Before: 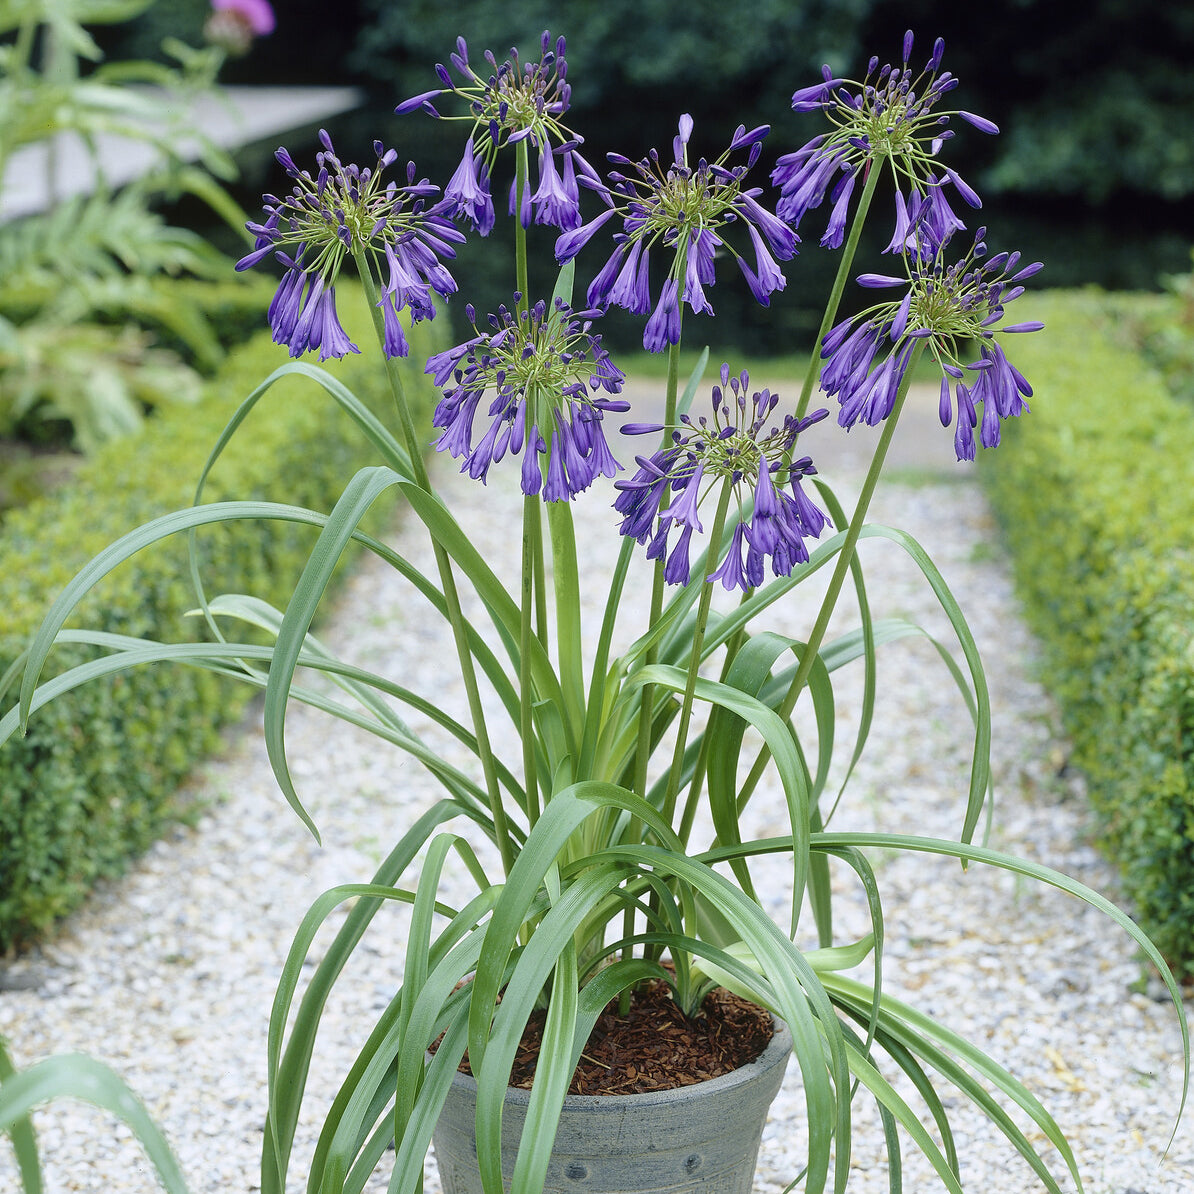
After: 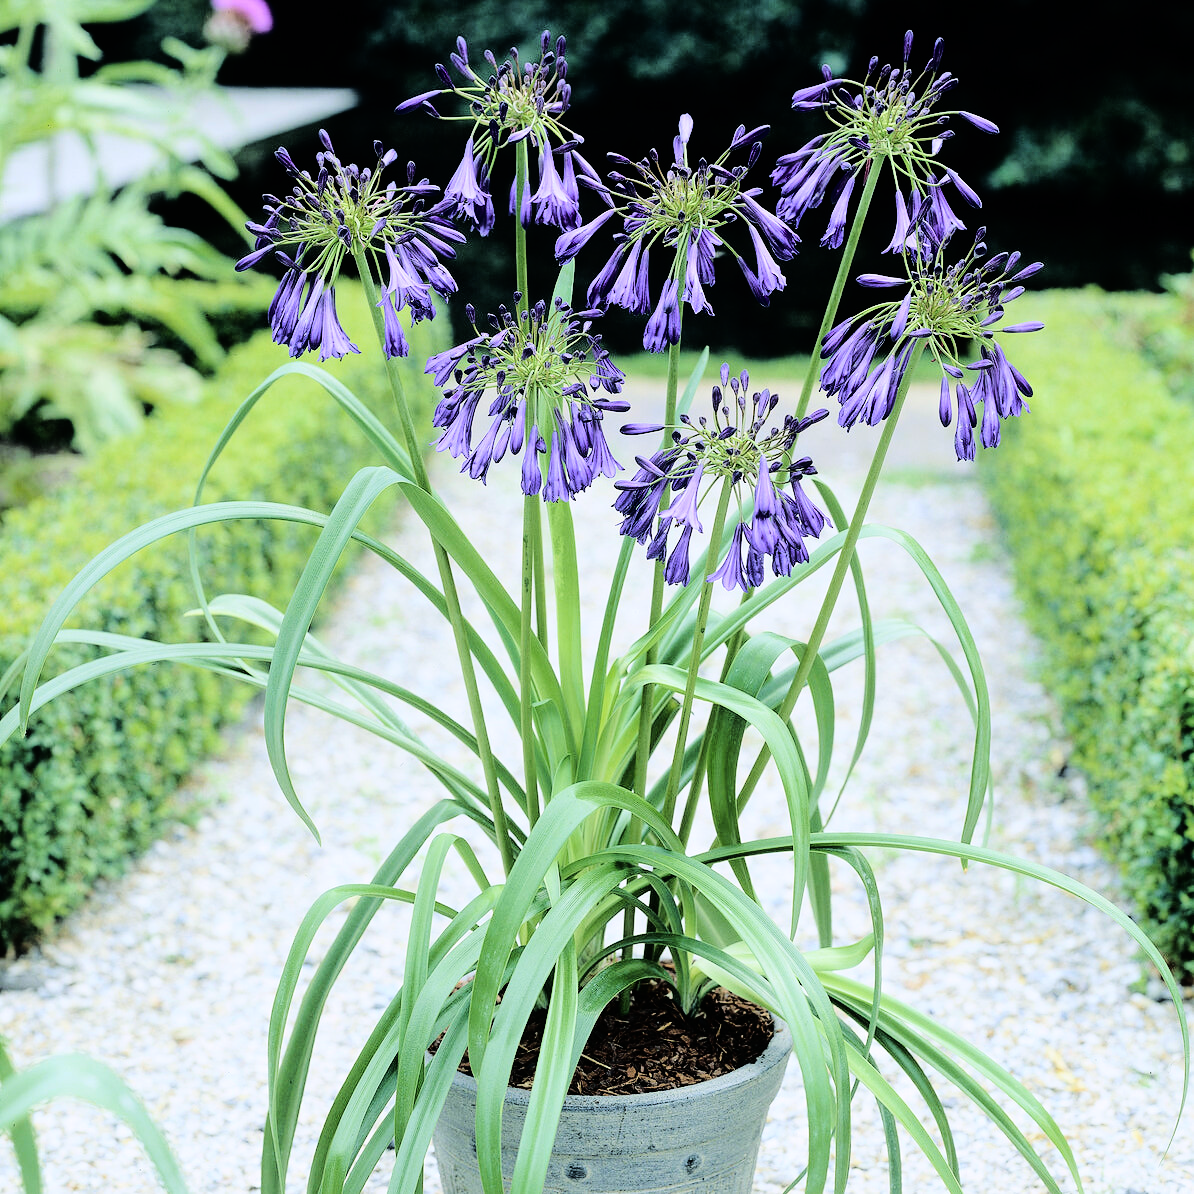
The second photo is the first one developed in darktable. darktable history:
base curve: curves: ch0 [(0, 0) (0.036, 0.01) (0.123, 0.254) (0.258, 0.504) (0.507, 0.748) (1, 1)]
color balance rgb: power › luminance -7.546%, power › chroma 1.084%, power › hue 215.83°, perceptual saturation grading › global saturation -0.666%
